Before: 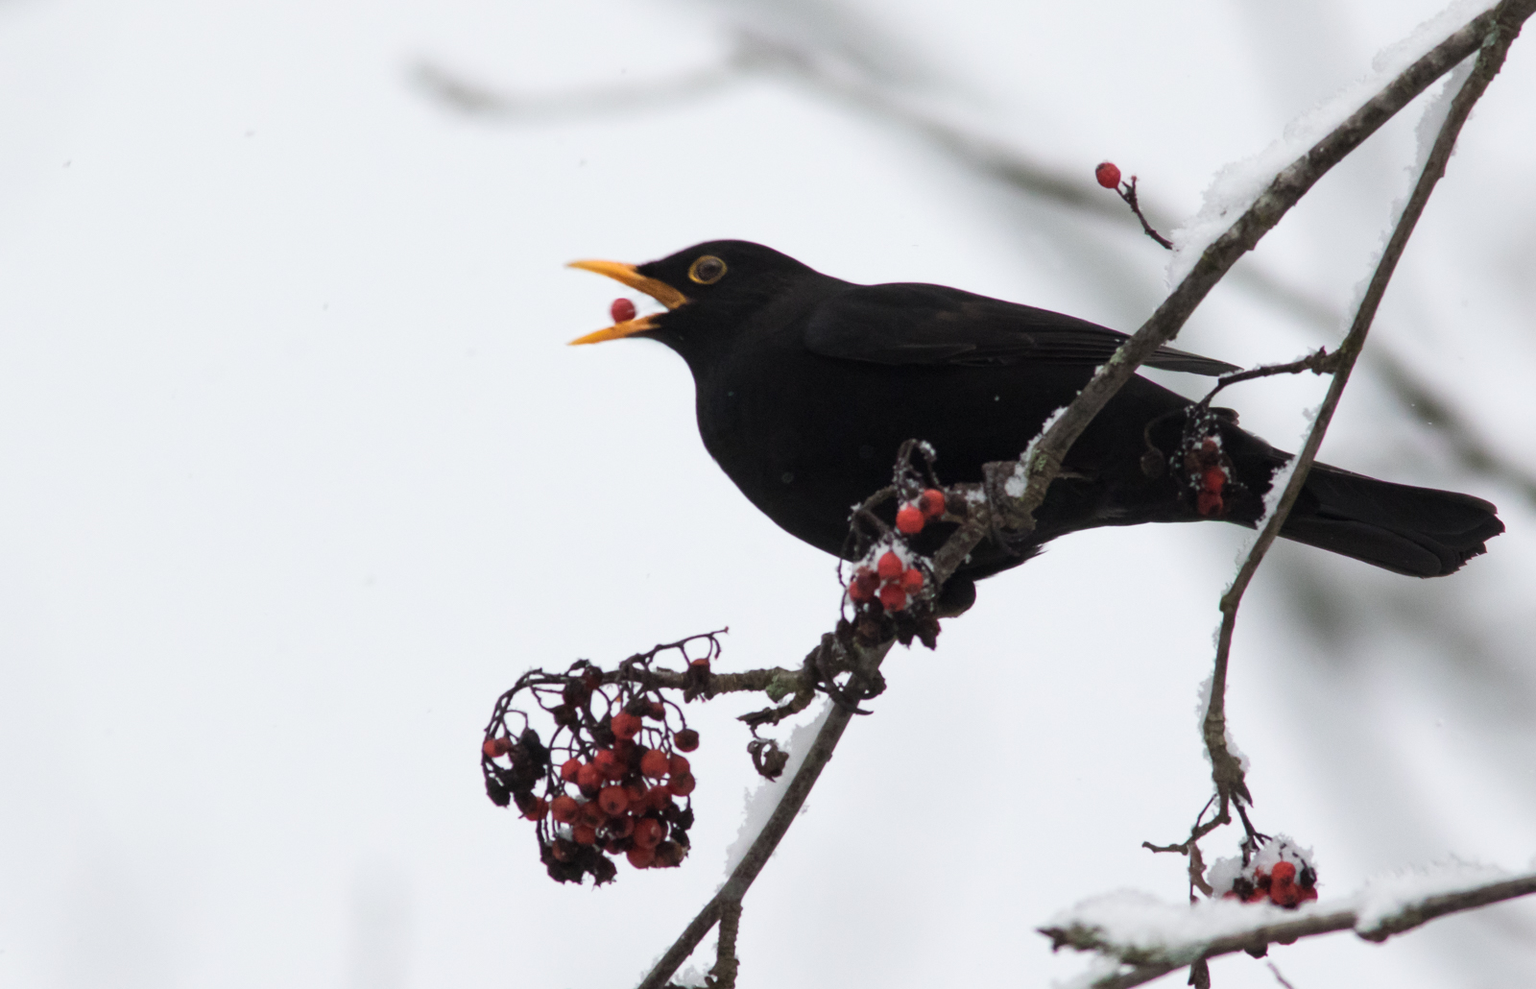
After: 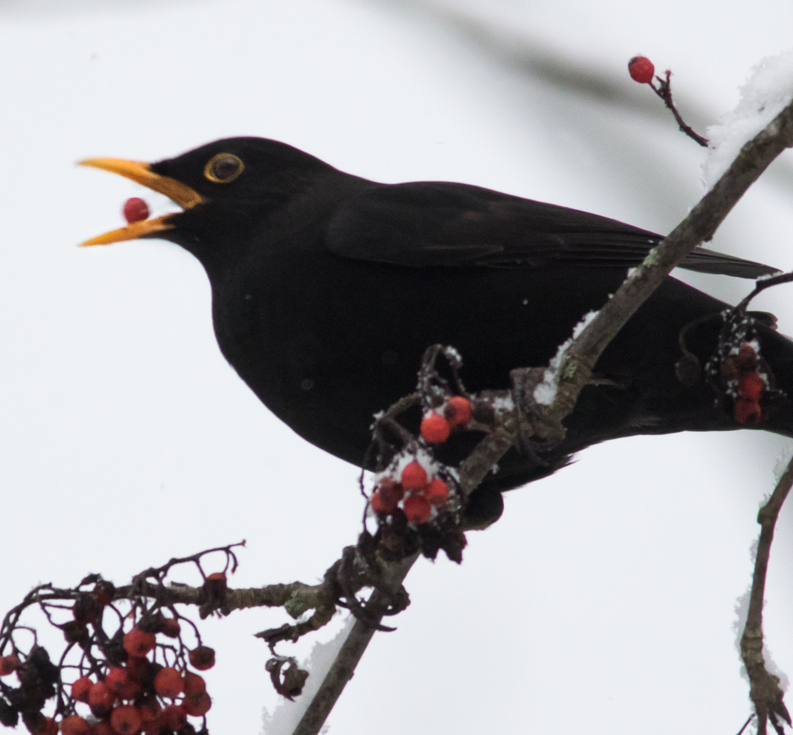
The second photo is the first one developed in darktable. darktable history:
crop: left 32.075%, top 10.976%, right 18.355%, bottom 17.596%
white balance: emerald 1
